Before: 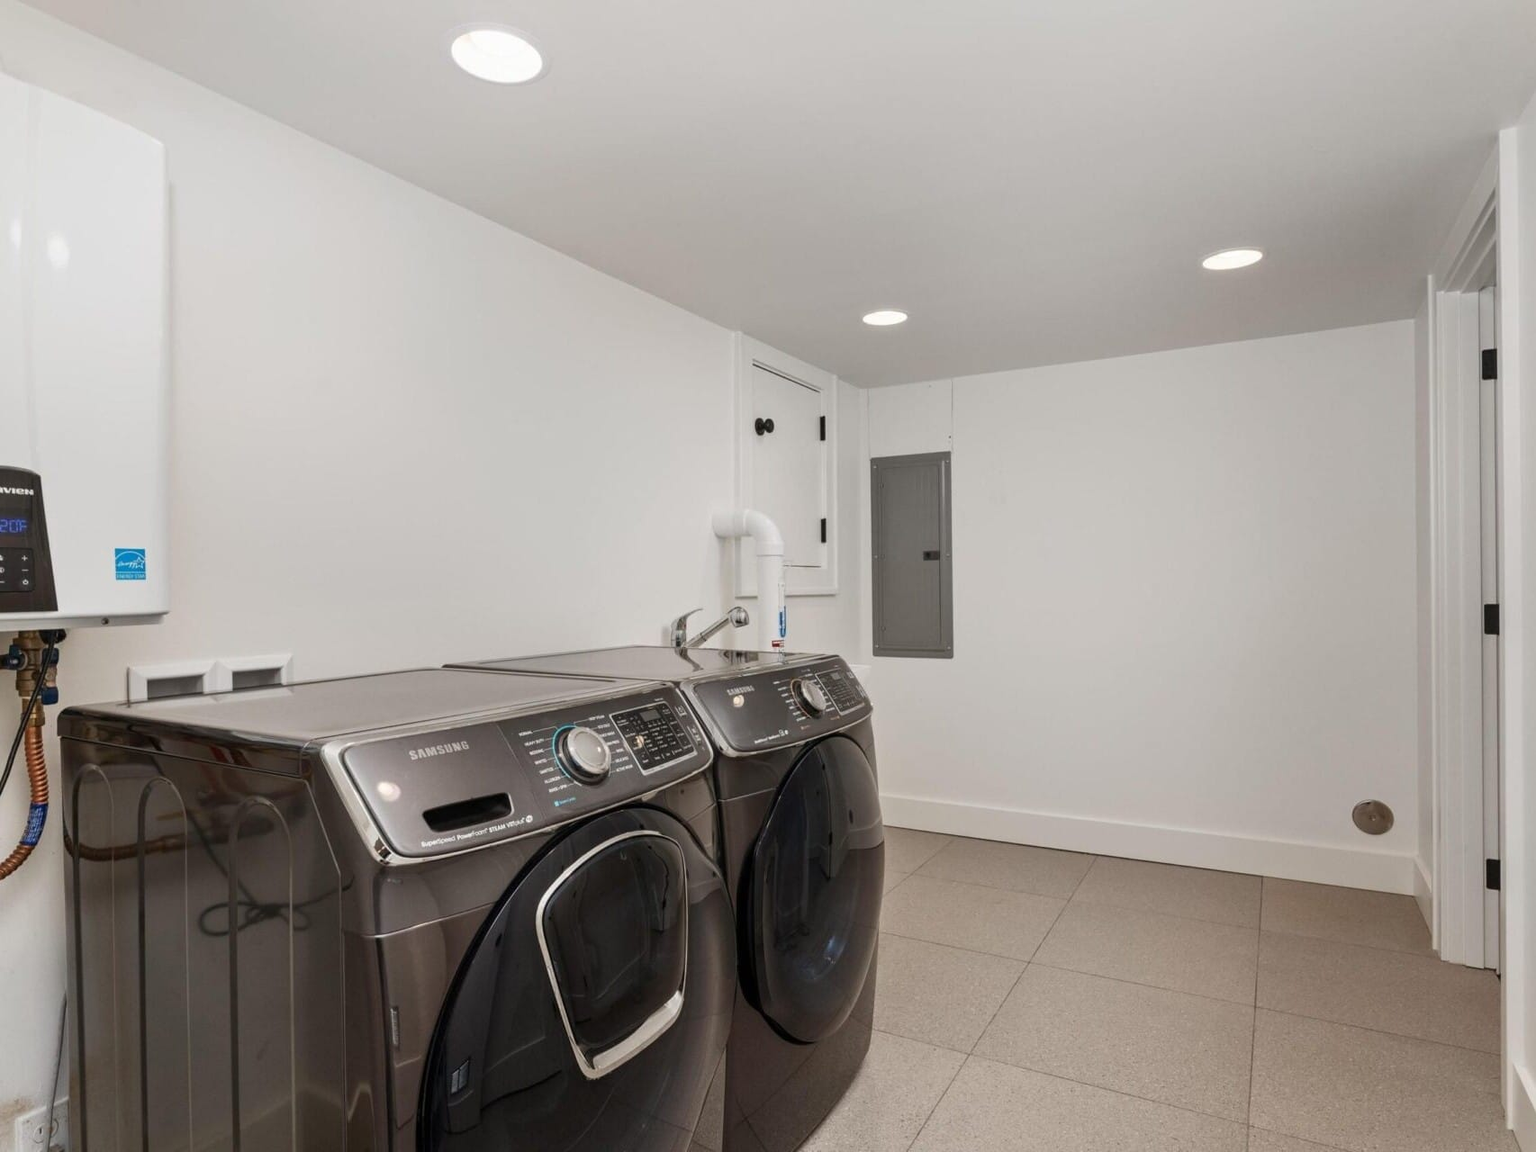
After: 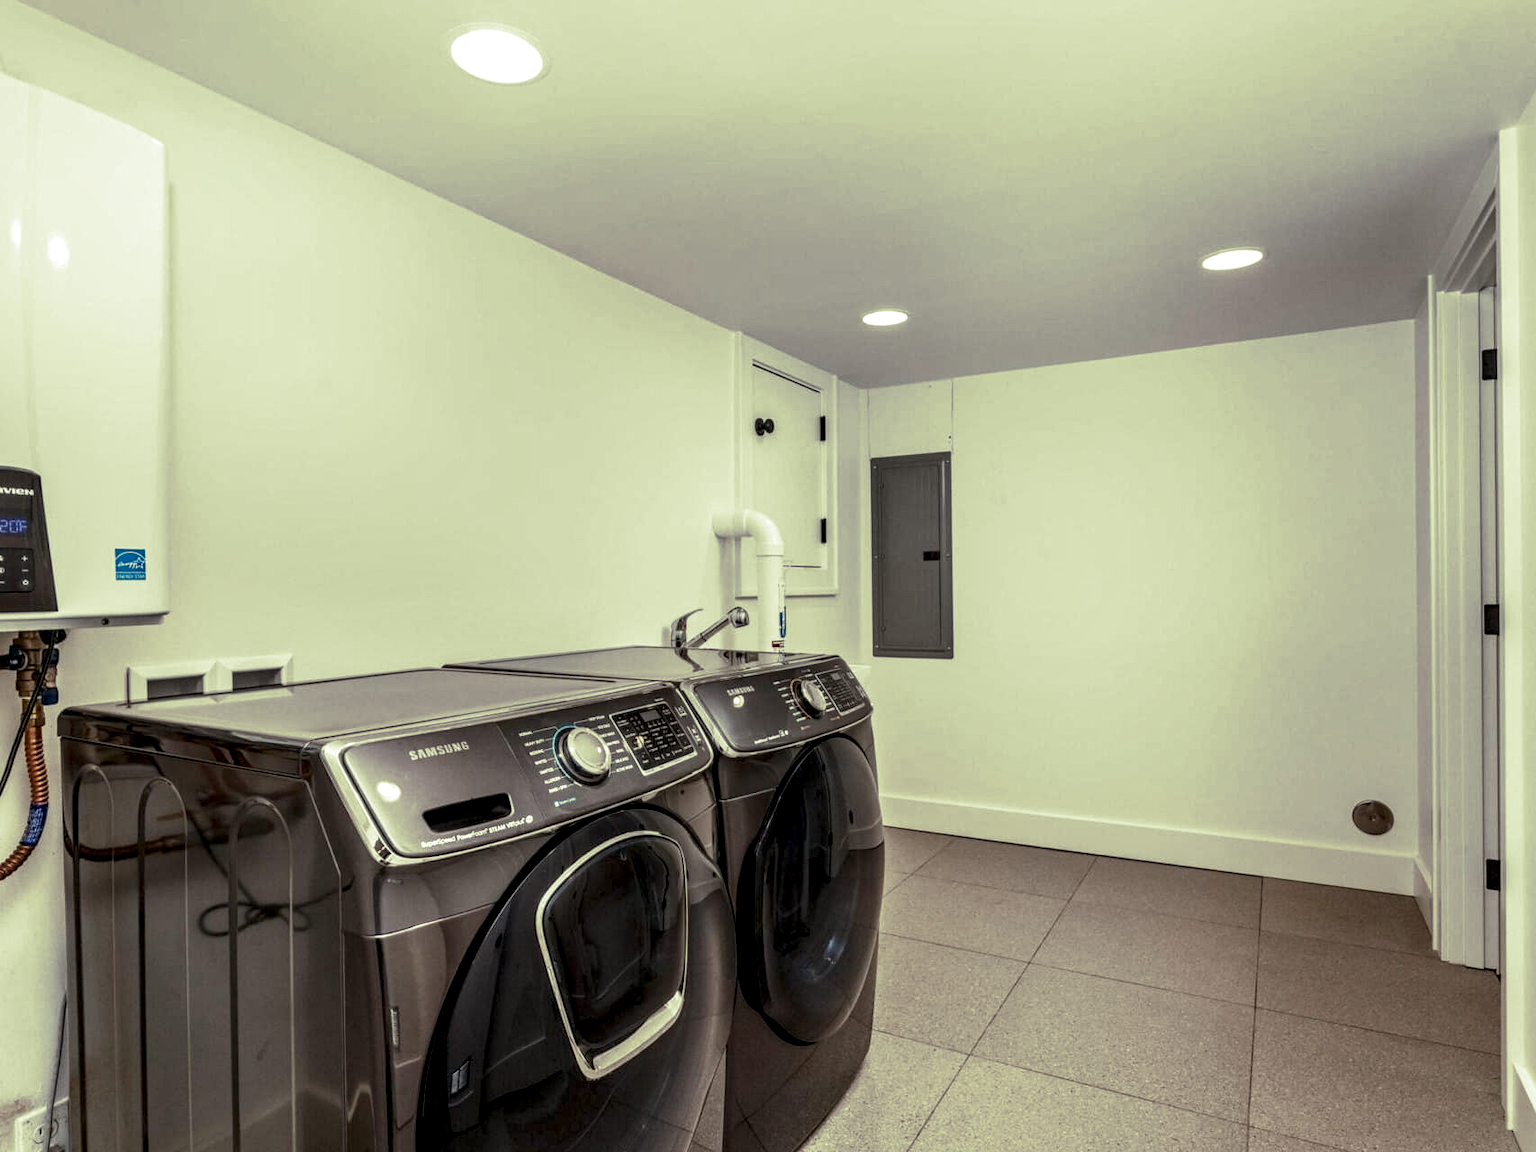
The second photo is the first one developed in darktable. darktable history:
split-toning: shadows › hue 290.82°, shadows › saturation 0.34, highlights › saturation 0.38, balance 0, compress 50%
local contrast: highlights 0%, shadows 0%, detail 182%
